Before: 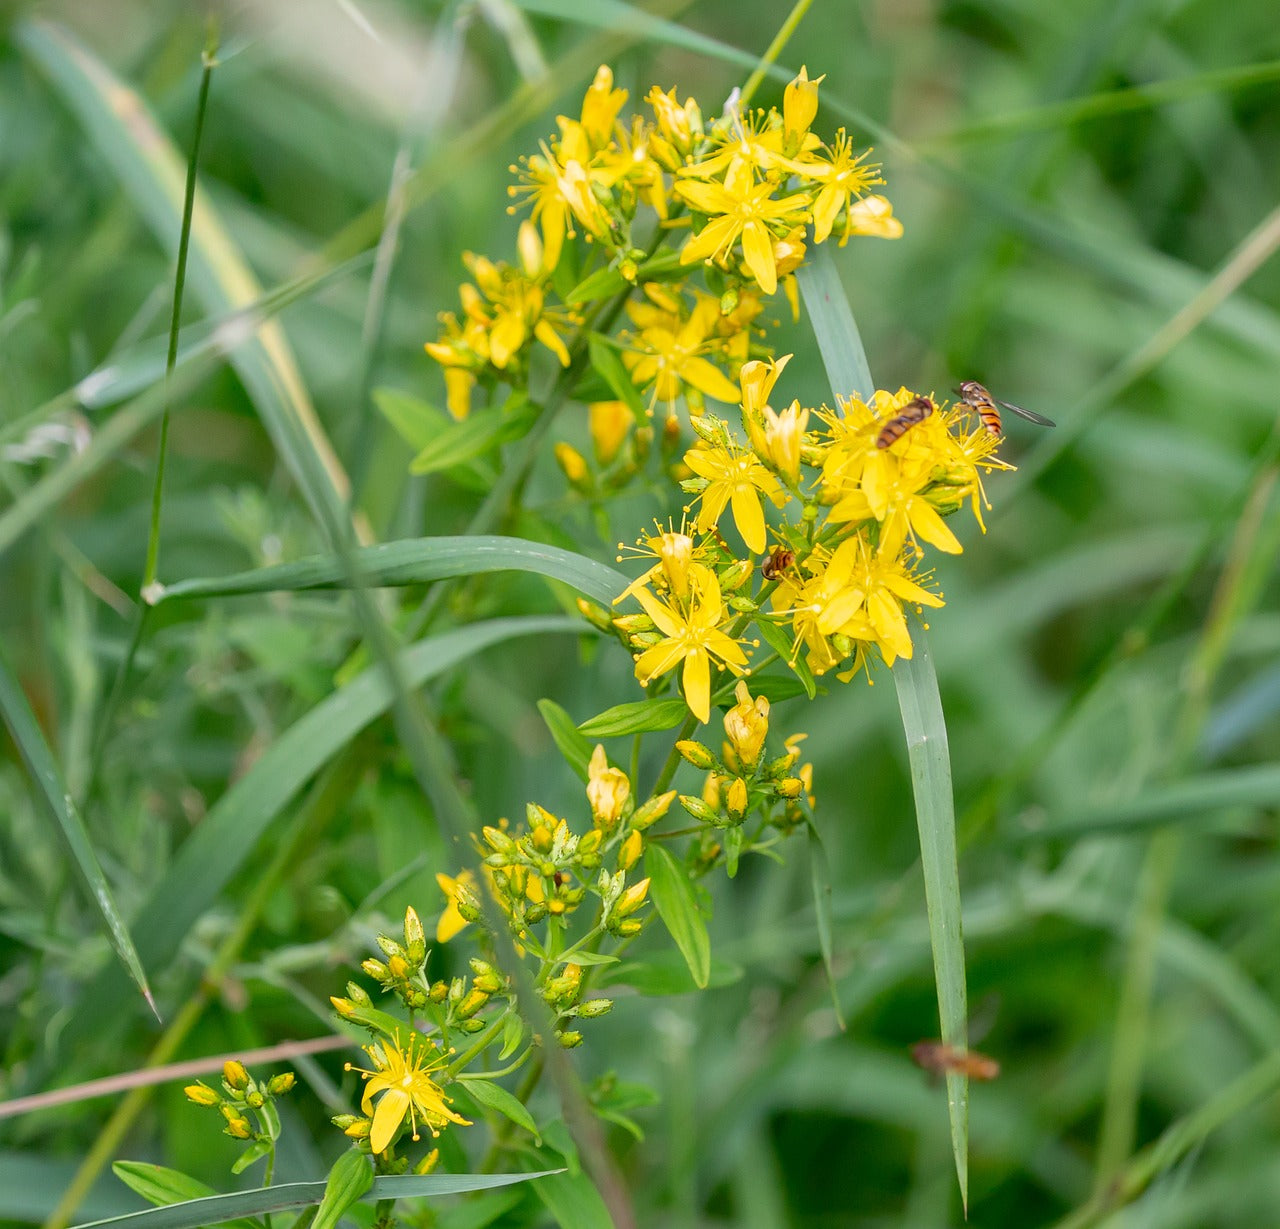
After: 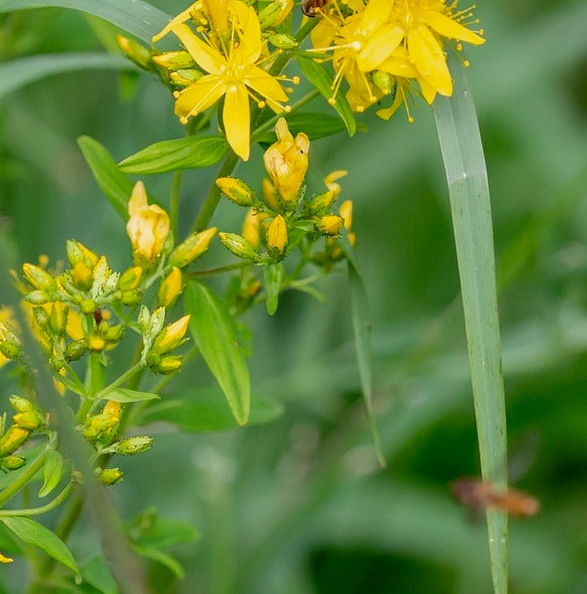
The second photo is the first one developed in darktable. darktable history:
crop: left 35.976%, top 45.819%, right 18.162%, bottom 5.807%
shadows and highlights: shadows -20, white point adjustment -2, highlights -35
